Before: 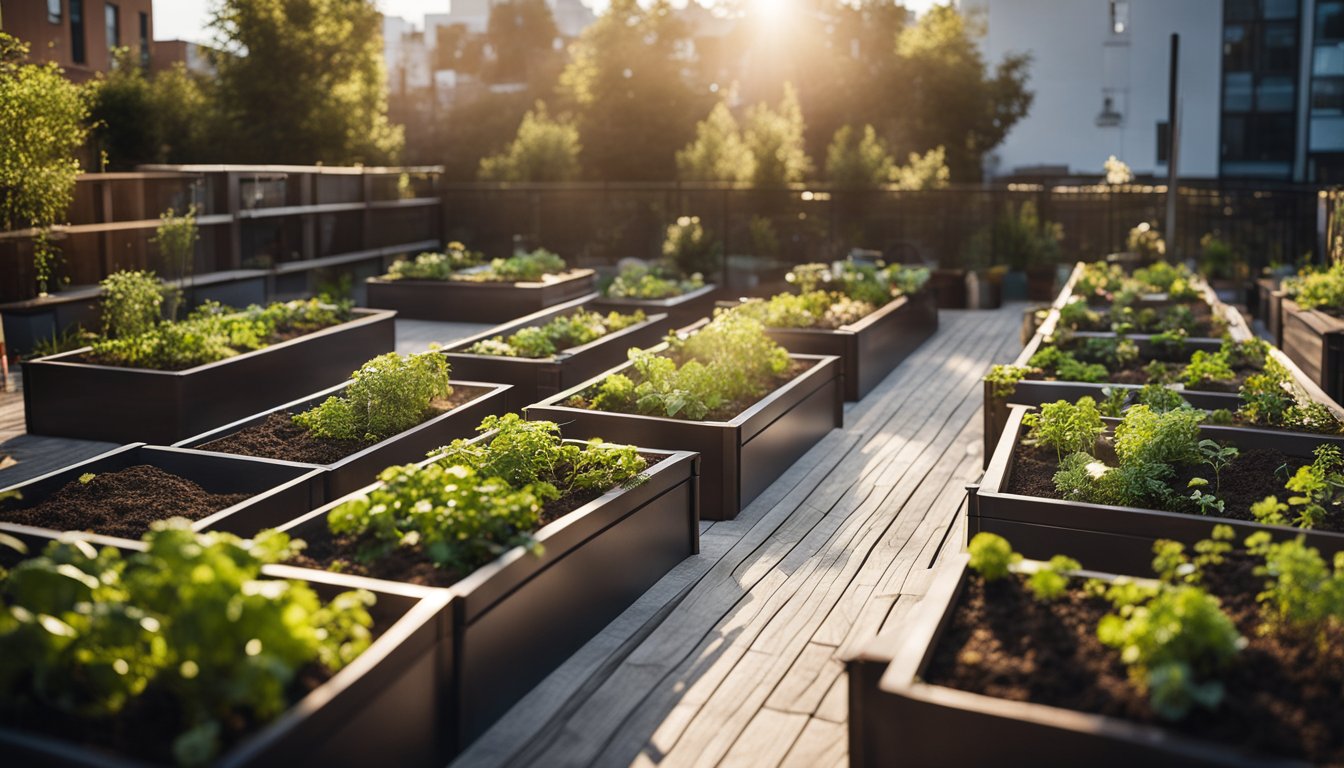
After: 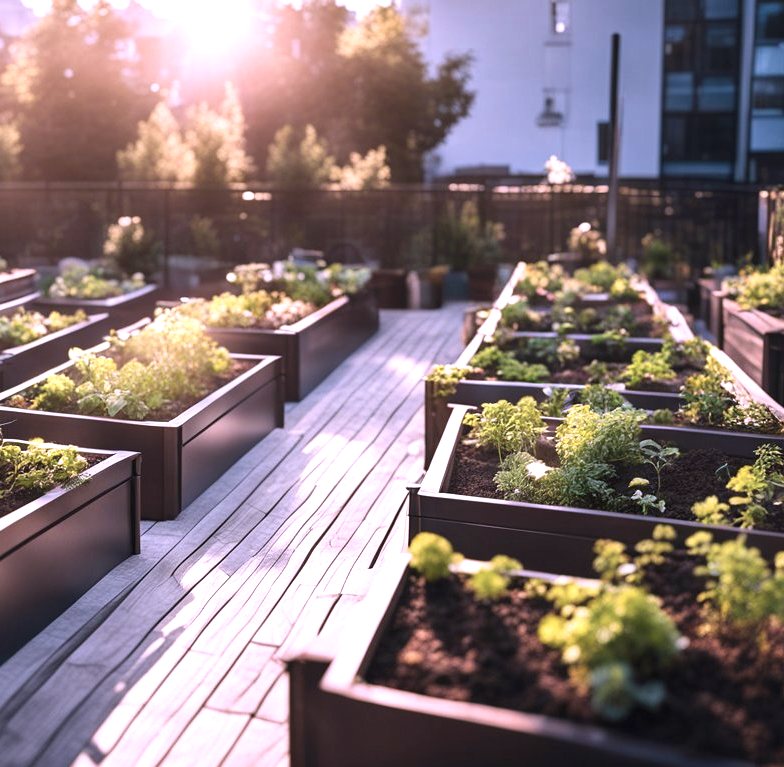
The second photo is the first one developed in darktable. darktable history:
local contrast: mode bilateral grid, contrast 20, coarseness 49, detail 119%, midtone range 0.2
exposure: black level correction 0, exposure 0.588 EV, compensate exposure bias true, compensate highlight preservation false
color correction: highlights a* 15.21, highlights b* -24.87
crop: left 41.648%
